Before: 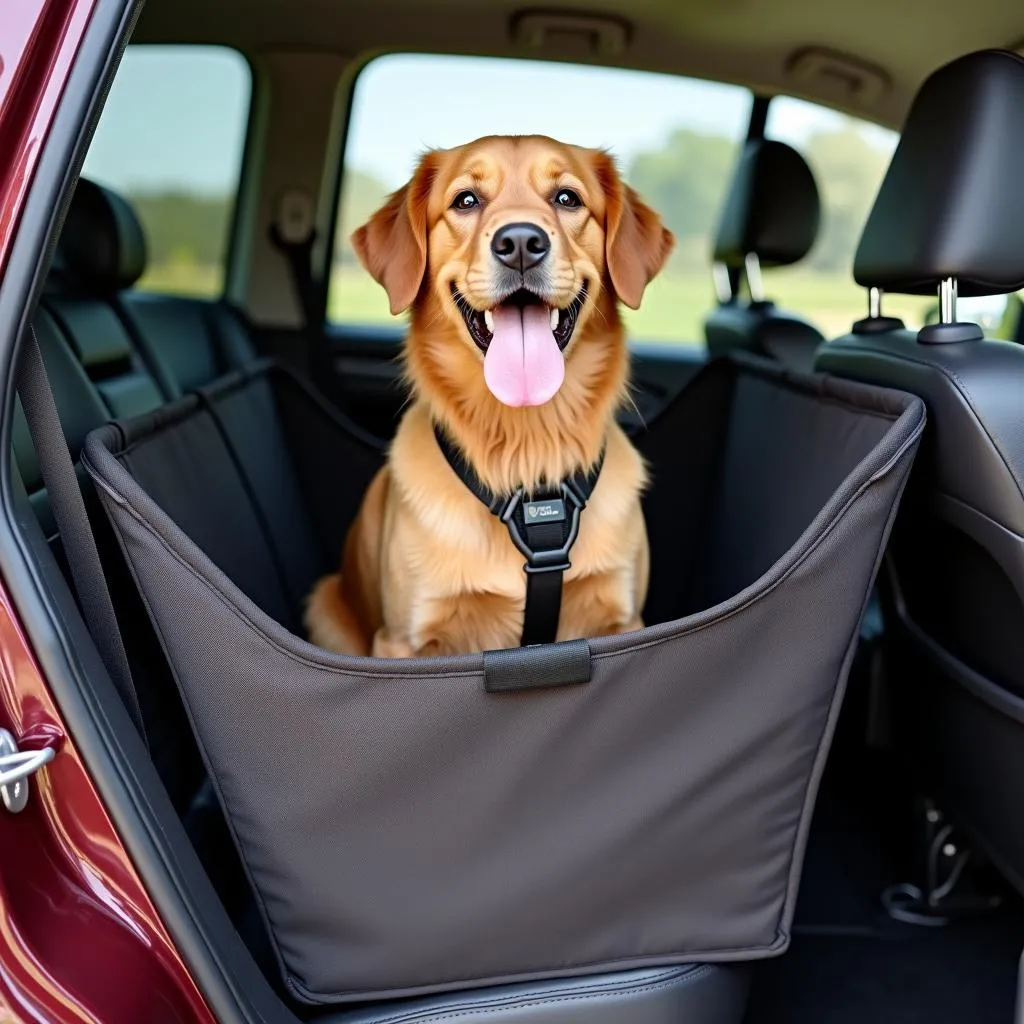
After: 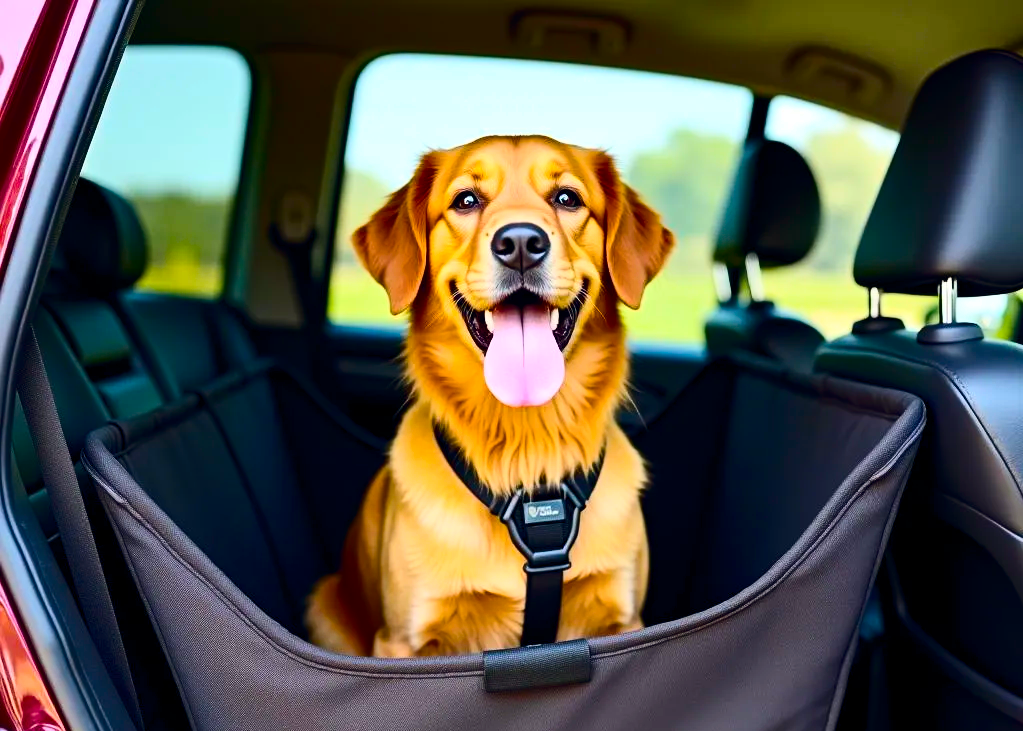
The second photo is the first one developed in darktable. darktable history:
crop: right 0.001%, bottom 28.584%
contrast brightness saturation: contrast 0.282
color balance rgb: global offset › chroma 0.051%, global offset › hue 253.37°, perceptual saturation grading › global saturation 31.284%, perceptual brilliance grading › global brilliance 2.807%, perceptual brilliance grading › highlights -2.647%, perceptual brilliance grading › shadows 2.841%, global vibrance 50.404%
